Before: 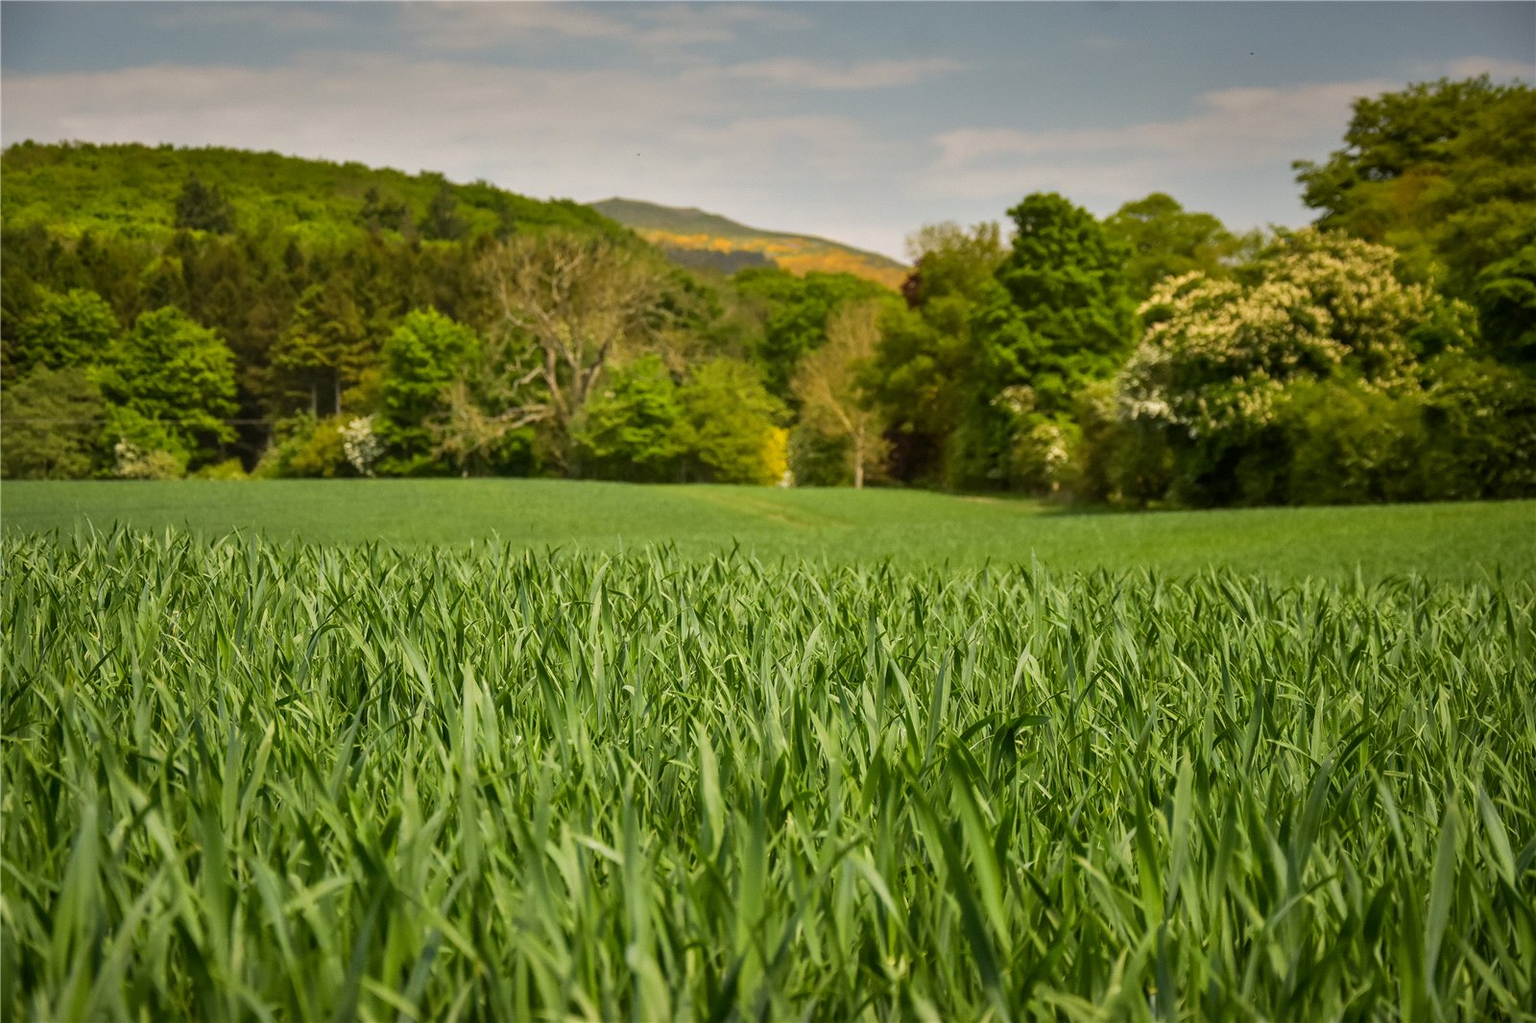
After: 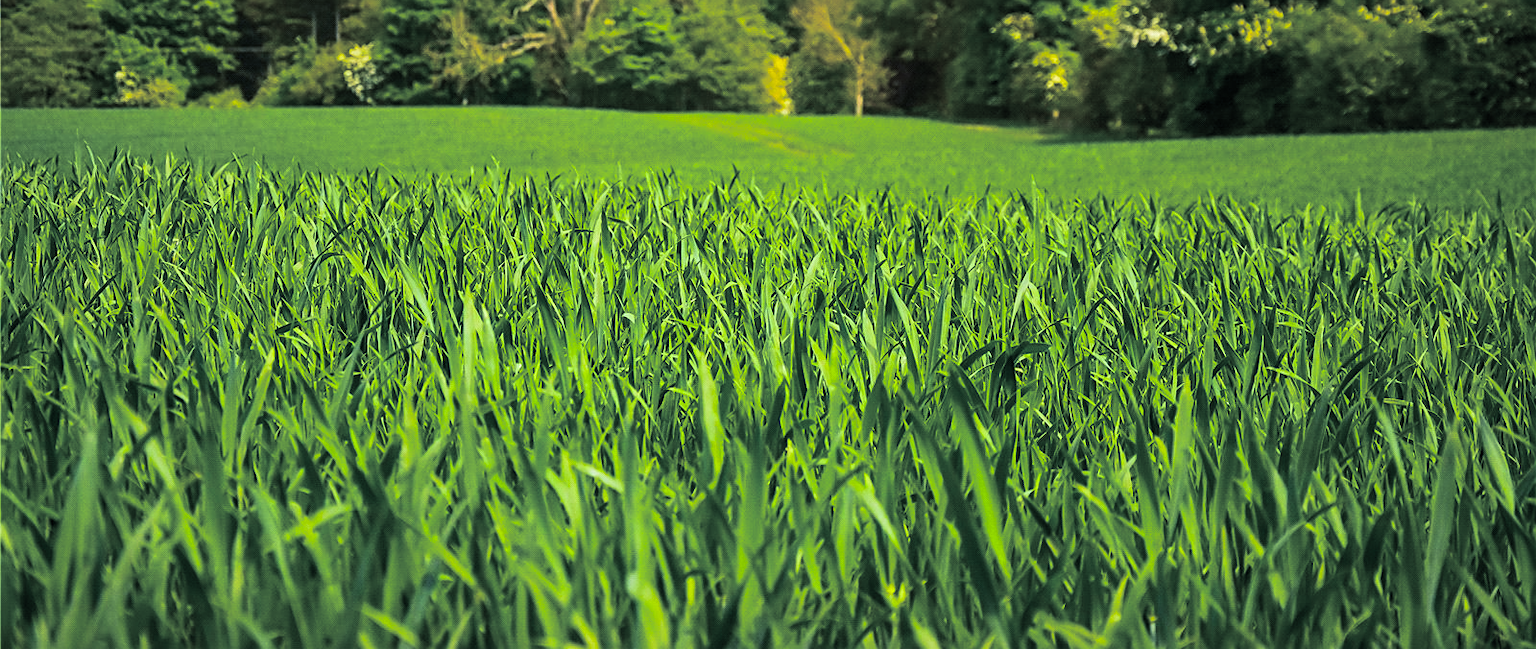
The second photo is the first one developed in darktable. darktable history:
crop and rotate: top 36.435%
split-toning: shadows › hue 205.2°, shadows › saturation 0.29, highlights › hue 50.4°, highlights › saturation 0.38, balance -49.9
color balance rgb: linear chroma grading › global chroma 15%, perceptual saturation grading › global saturation 30%
sharpen: on, module defaults
contrast brightness saturation: contrast 0.2, brightness 0.16, saturation 0.22
white balance: red 0.931, blue 1.11
